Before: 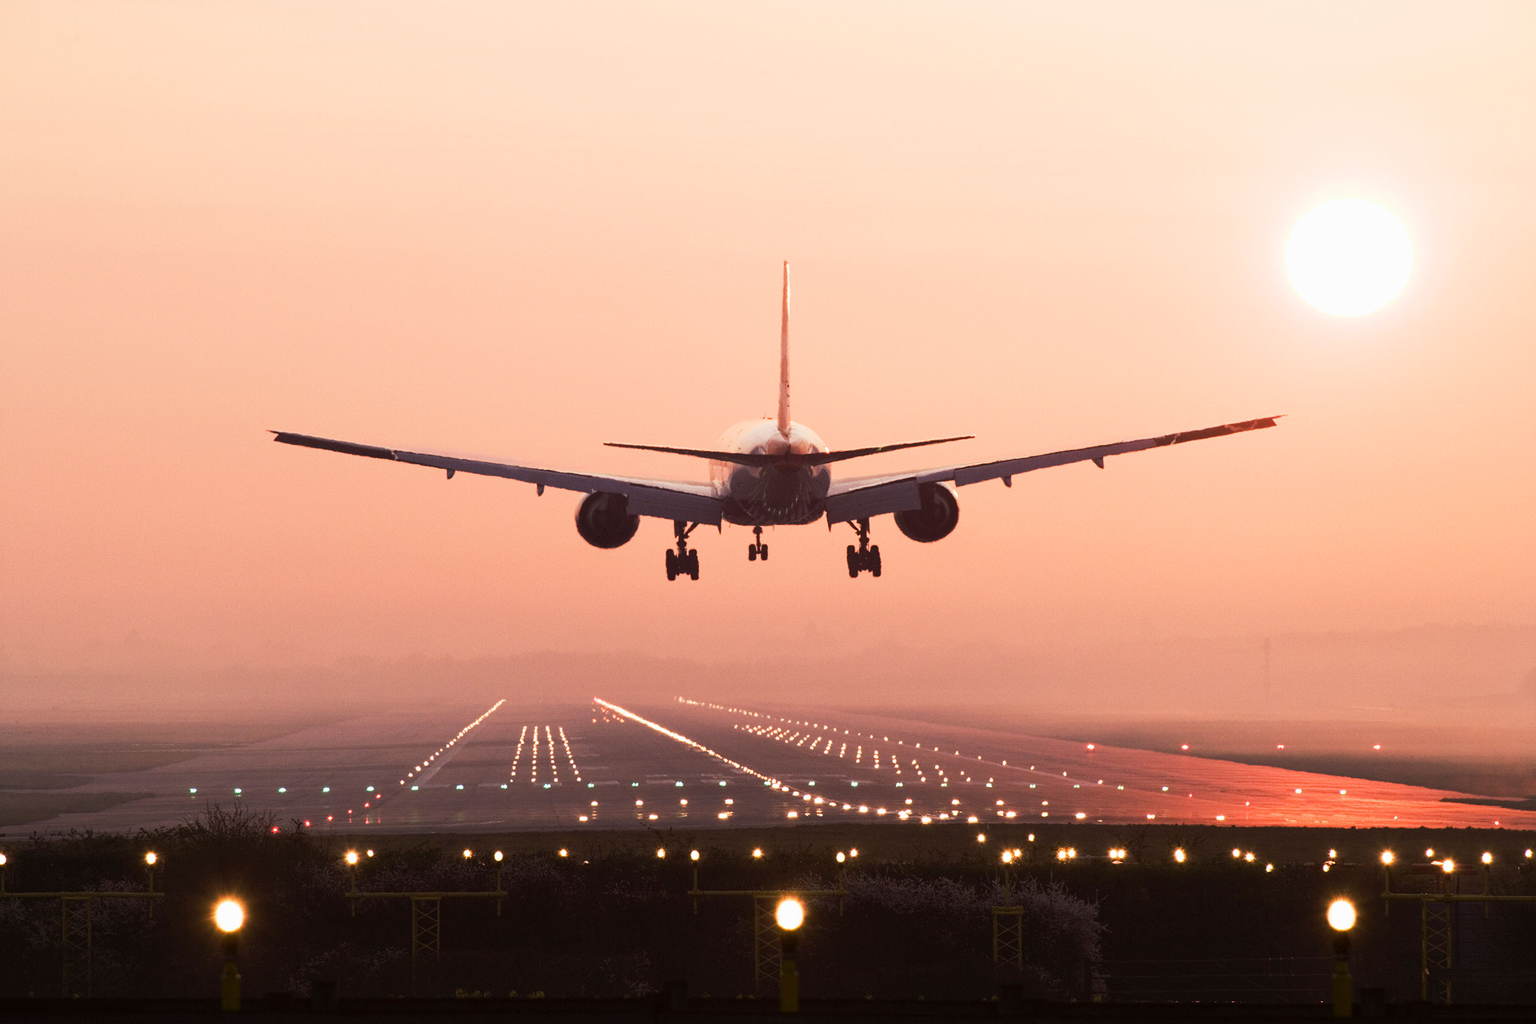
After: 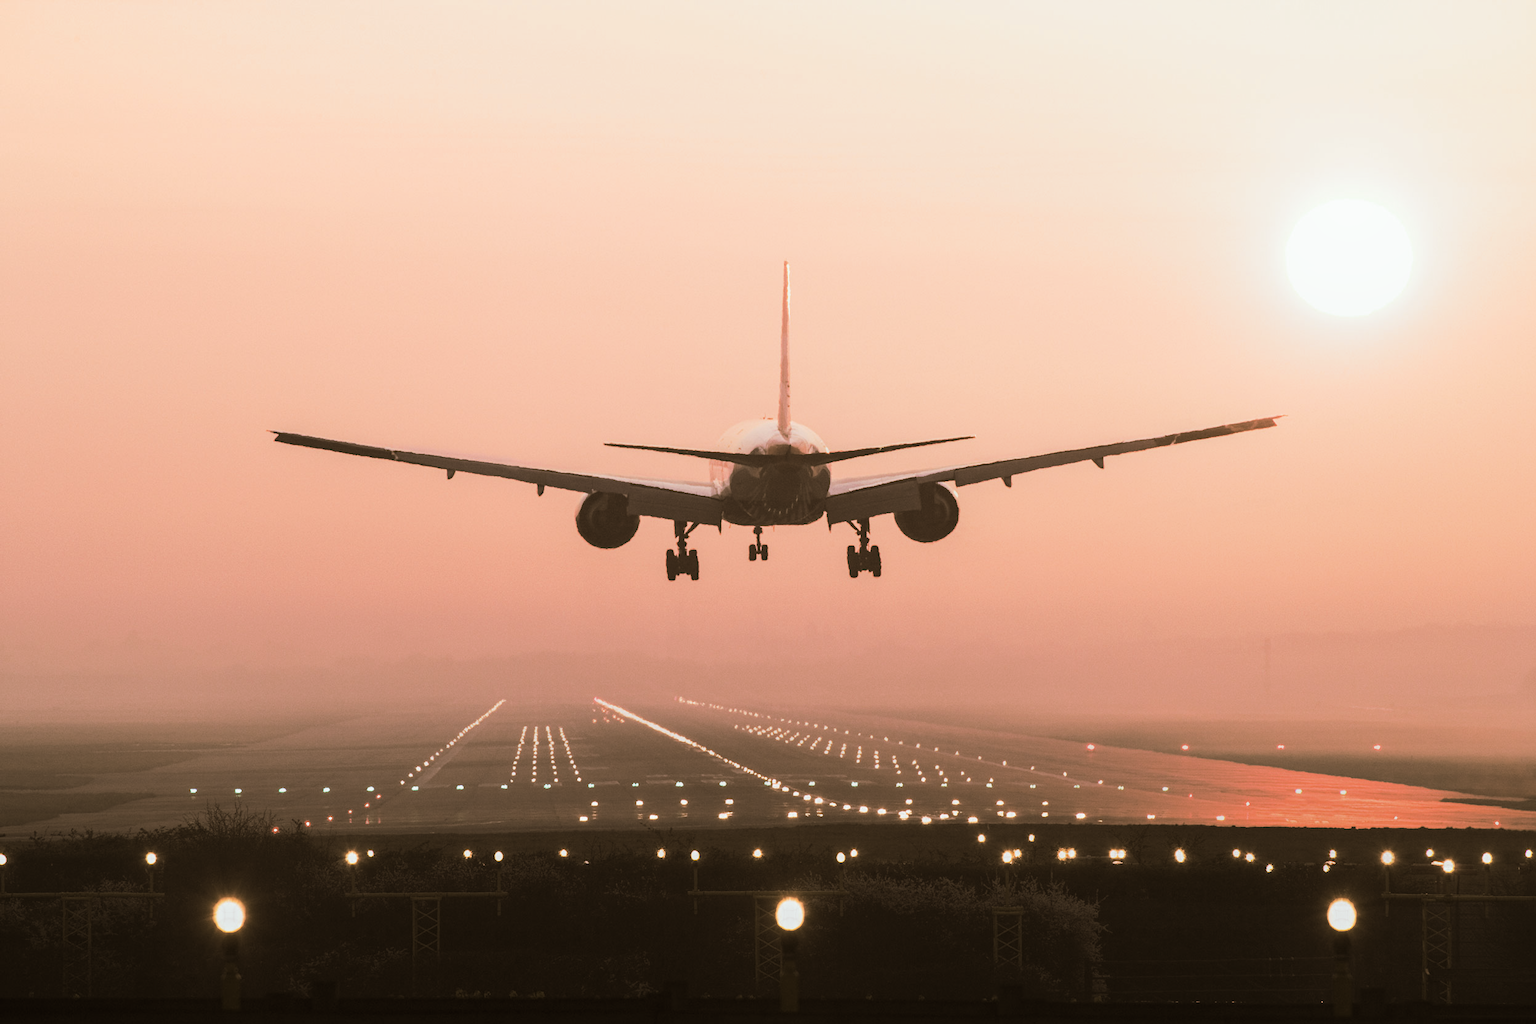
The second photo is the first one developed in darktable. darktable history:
split-toning: shadows › hue 37.98°, highlights › hue 185.58°, balance -55.261
contrast equalizer: octaves 7, y [[0.6 ×6], [0.55 ×6], [0 ×6], [0 ×6], [0 ×6]], mix -1
local contrast: on, module defaults
color zones: curves: ch1 [(0, 0.469) (0.01, 0.469) (0.12, 0.446) (0.248, 0.469) (0.5, 0.5) (0.748, 0.5) (0.99, 0.469) (1, 0.469)]
